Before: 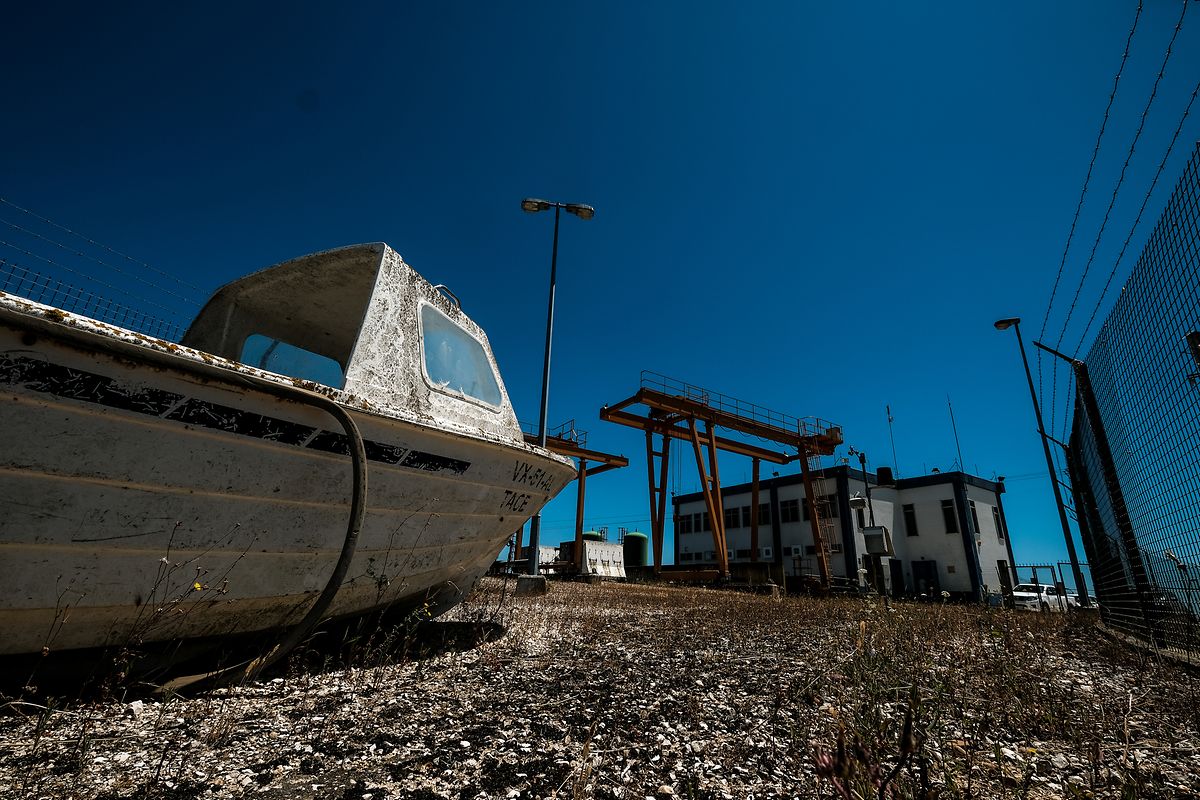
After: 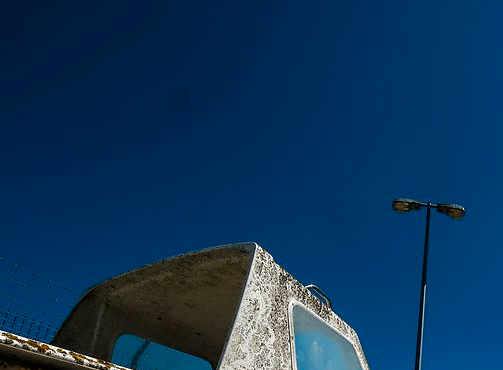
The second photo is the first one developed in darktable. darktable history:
crop and rotate: left 10.817%, top 0.062%, right 47.194%, bottom 53.626%
color balance rgb: perceptual saturation grading › global saturation 30%, global vibrance 10%
rgb levels: preserve colors max RGB
